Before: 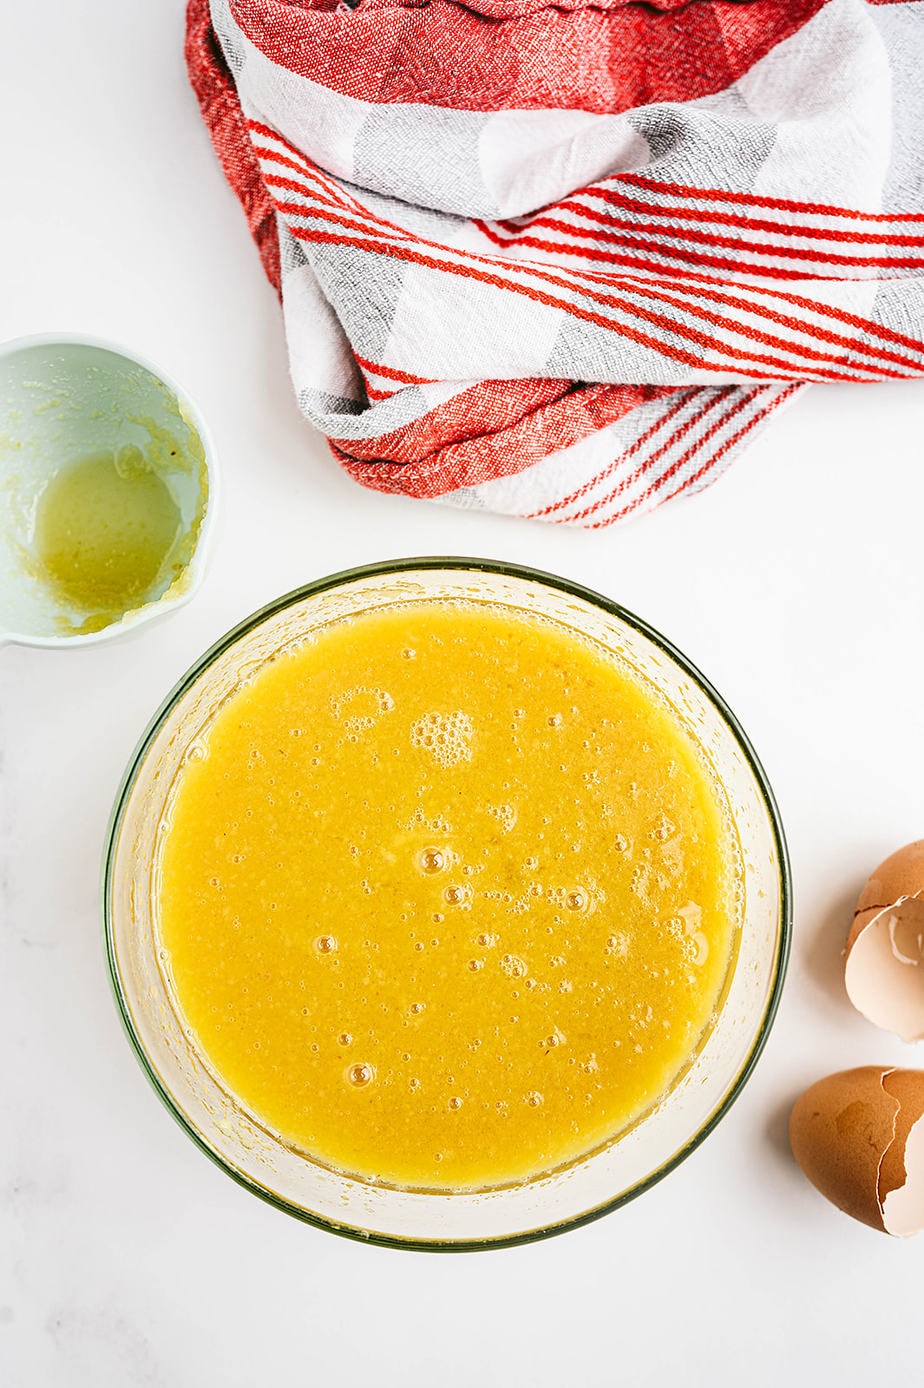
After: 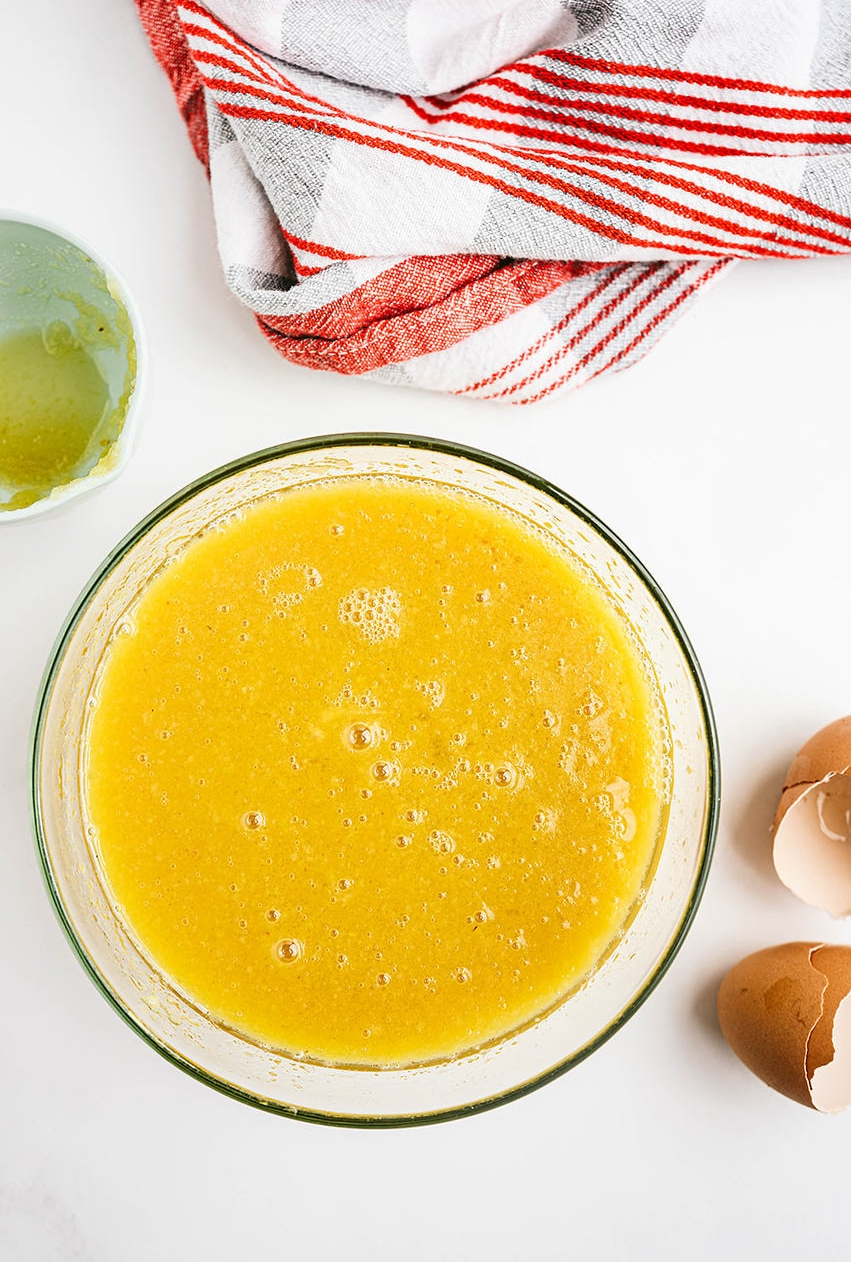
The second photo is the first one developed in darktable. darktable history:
crop and rotate: left 7.807%, top 9.058%
